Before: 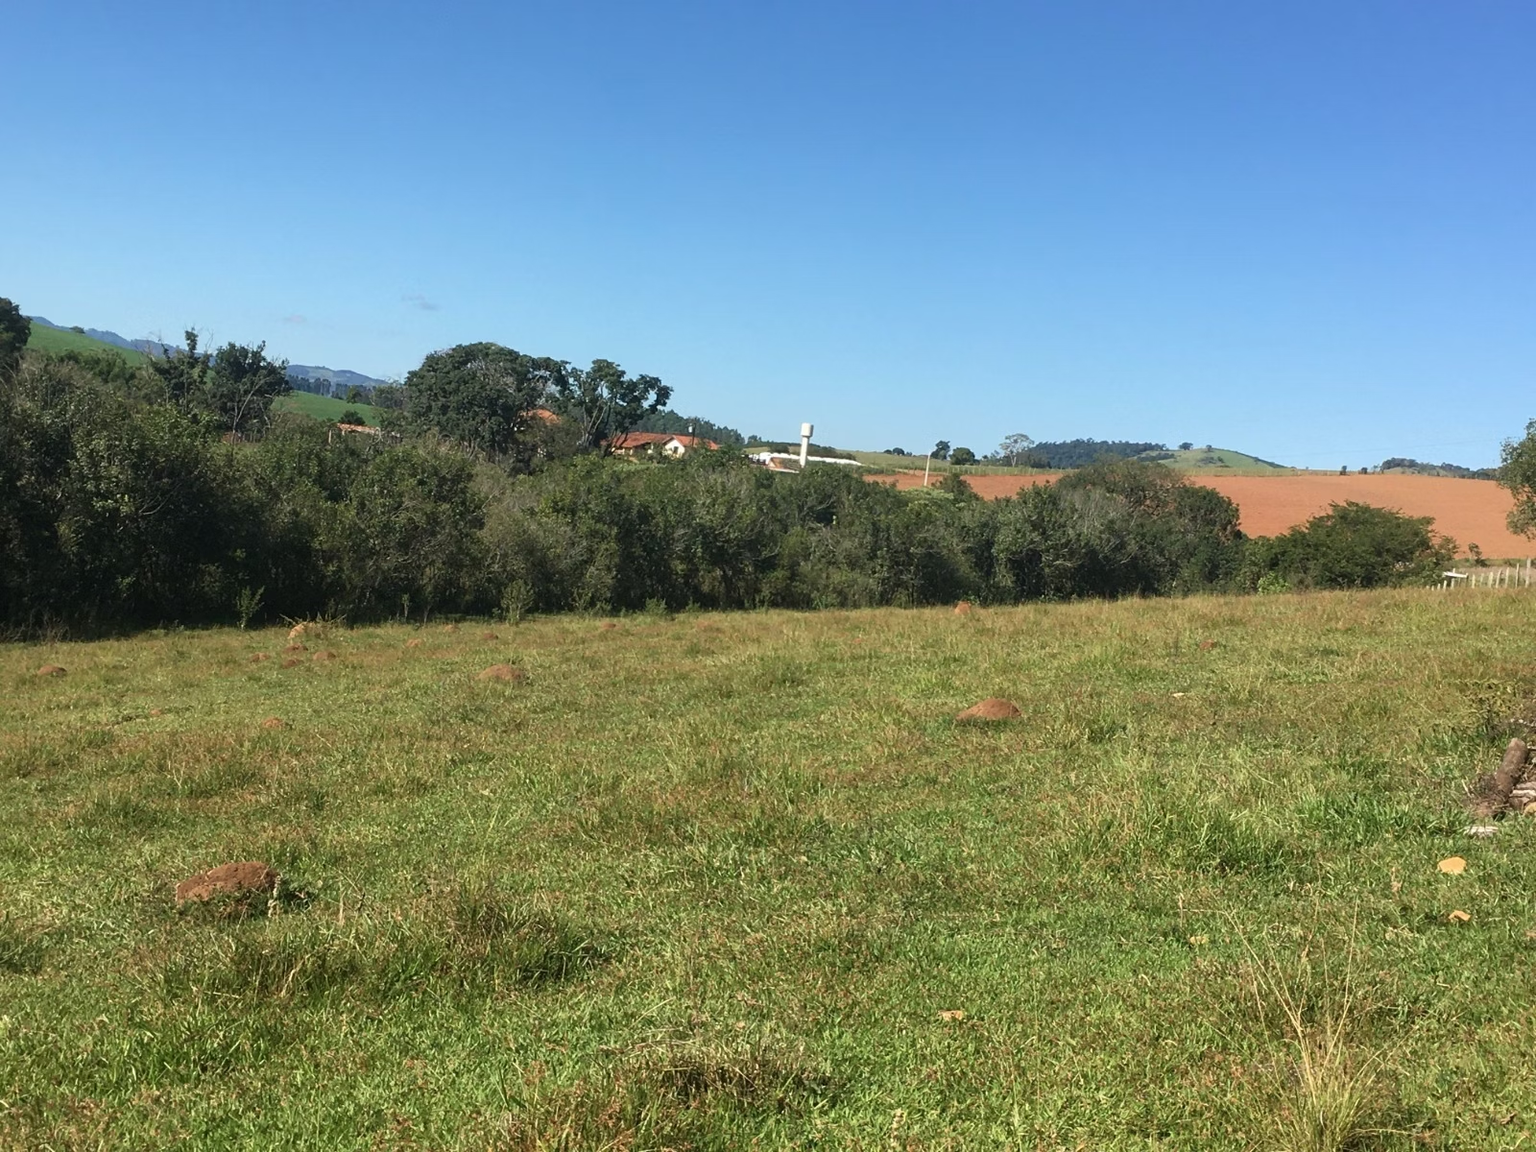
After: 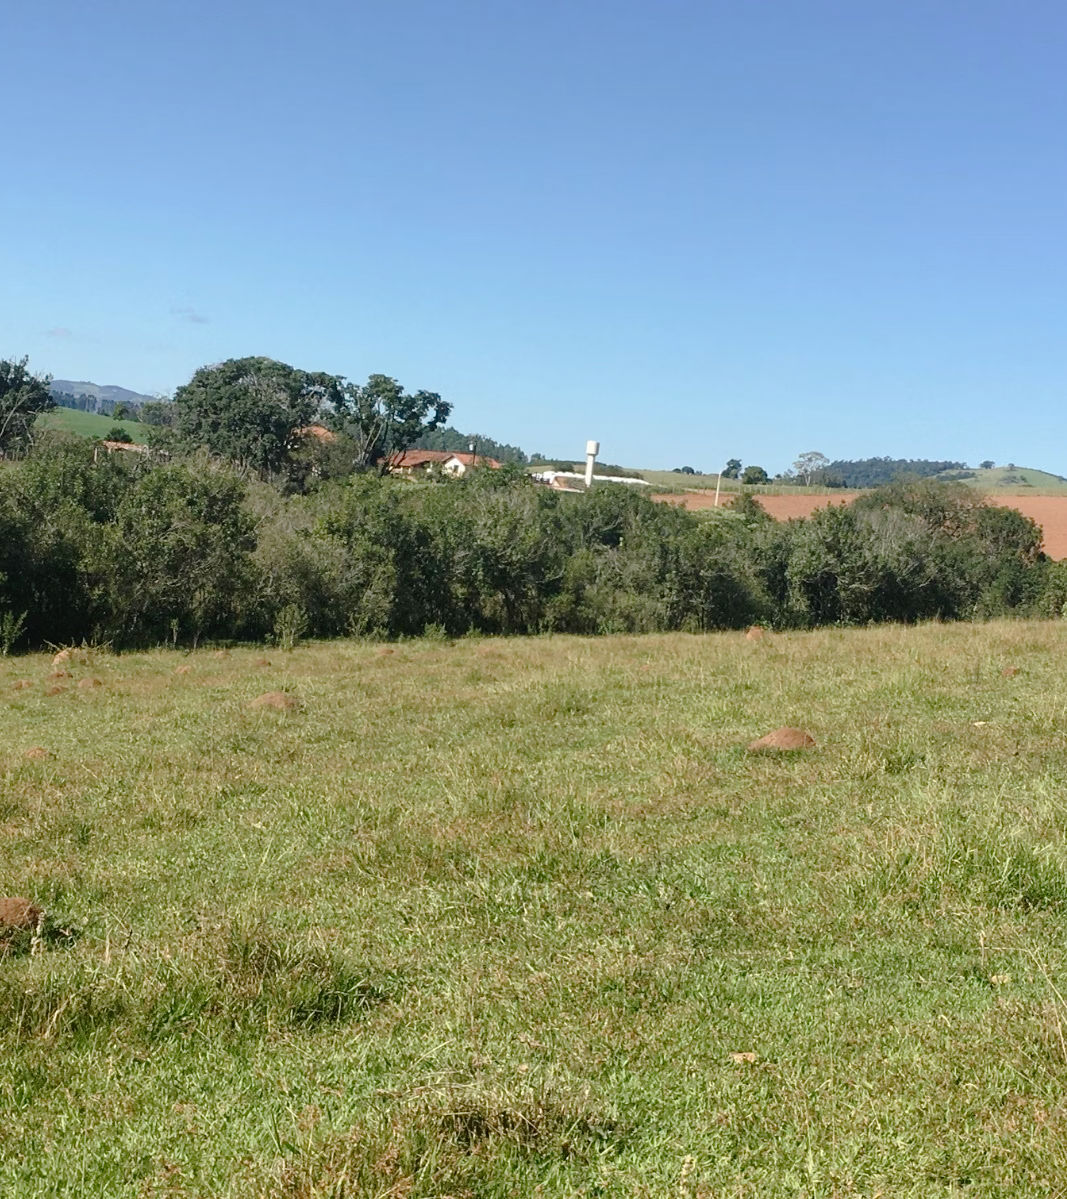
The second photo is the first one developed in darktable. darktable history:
exposure: exposure -0.056 EV, compensate exposure bias true, compensate highlight preservation false
crop and rotate: left 15.535%, right 17.761%
local contrast: mode bilateral grid, contrast 100, coarseness 99, detail 108%, midtone range 0.2
tone curve: curves: ch0 [(0, 0) (0.003, 0.003) (0.011, 0.014) (0.025, 0.027) (0.044, 0.044) (0.069, 0.064) (0.1, 0.108) (0.136, 0.153) (0.177, 0.208) (0.224, 0.275) (0.277, 0.349) (0.335, 0.422) (0.399, 0.492) (0.468, 0.557) (0.543, 0.617) (0.623, 0.682) (0.709, 0.745) (0.801, 0.826) (0.898, 0.916) (1, 1)], preserve colors none
